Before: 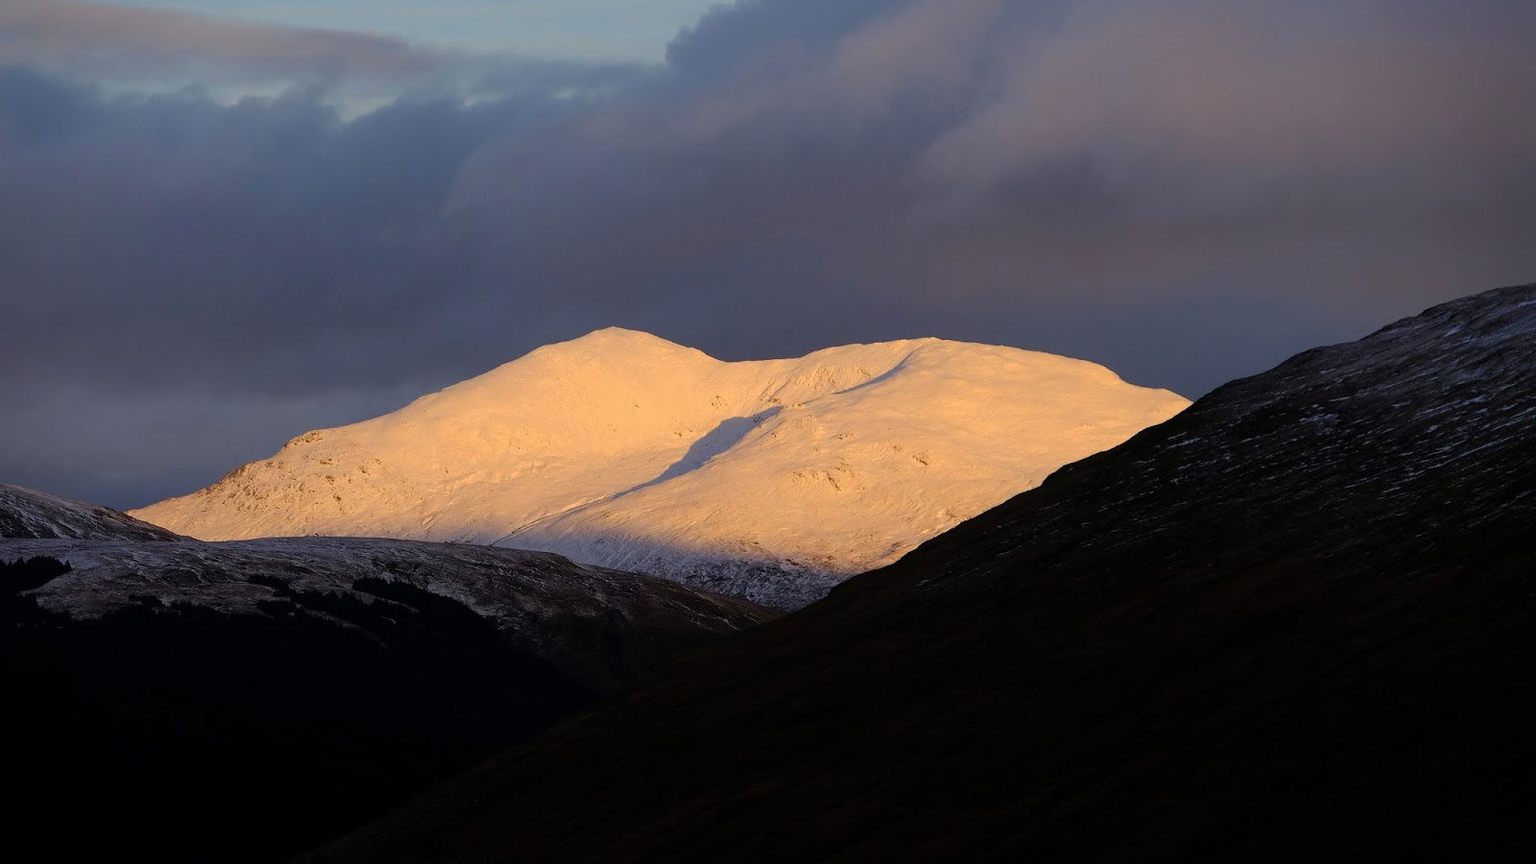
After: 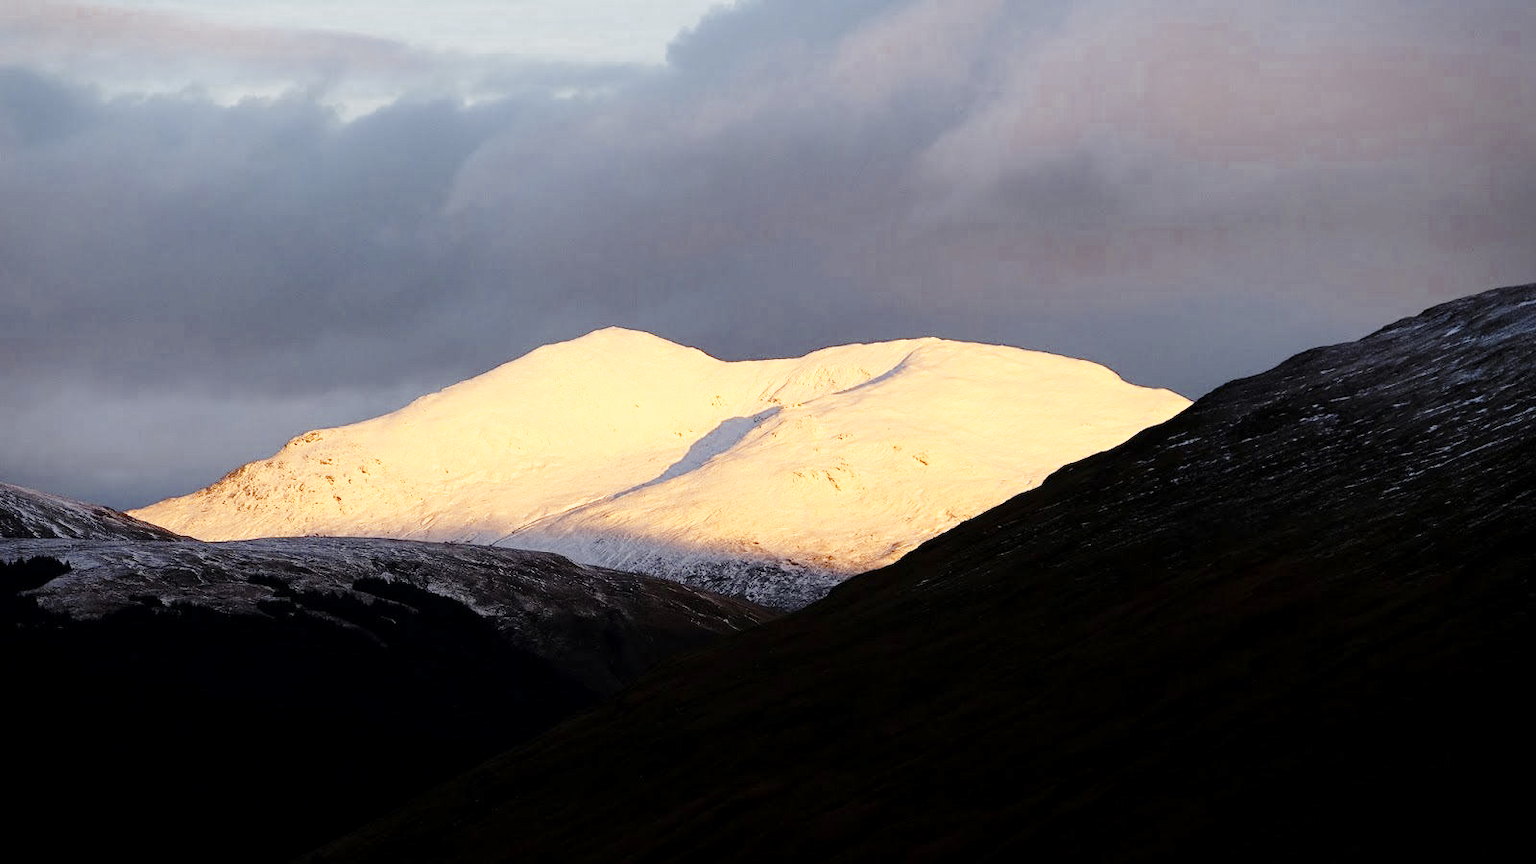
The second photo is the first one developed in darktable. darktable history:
base curve: curves: ch0 [(0, 0) (0.028, 0.03) (0.121, 0.232) (0.46, 0.748) (0.859, 0.968) (1, 1)], preserve colors none
exposure: black level correction 0.001, exposure 0.499 EV, compensate highlight preservation false
color zones: curves: ch0 [(0.035, 0.242) (0.25, 0.5) (0.384, 0.214) (0.488, 0.255) (0.75, 0.5)]; ch1 [(0.063, 0.379) (0.25, 0.5) (0.354, 0.201) (0.489, 0.085) (0.729, 0.271)]; ch2 [(0.25, 0.5) (0.38, 0.517) (0.442, 0.51) (0.735, 0.456)]
